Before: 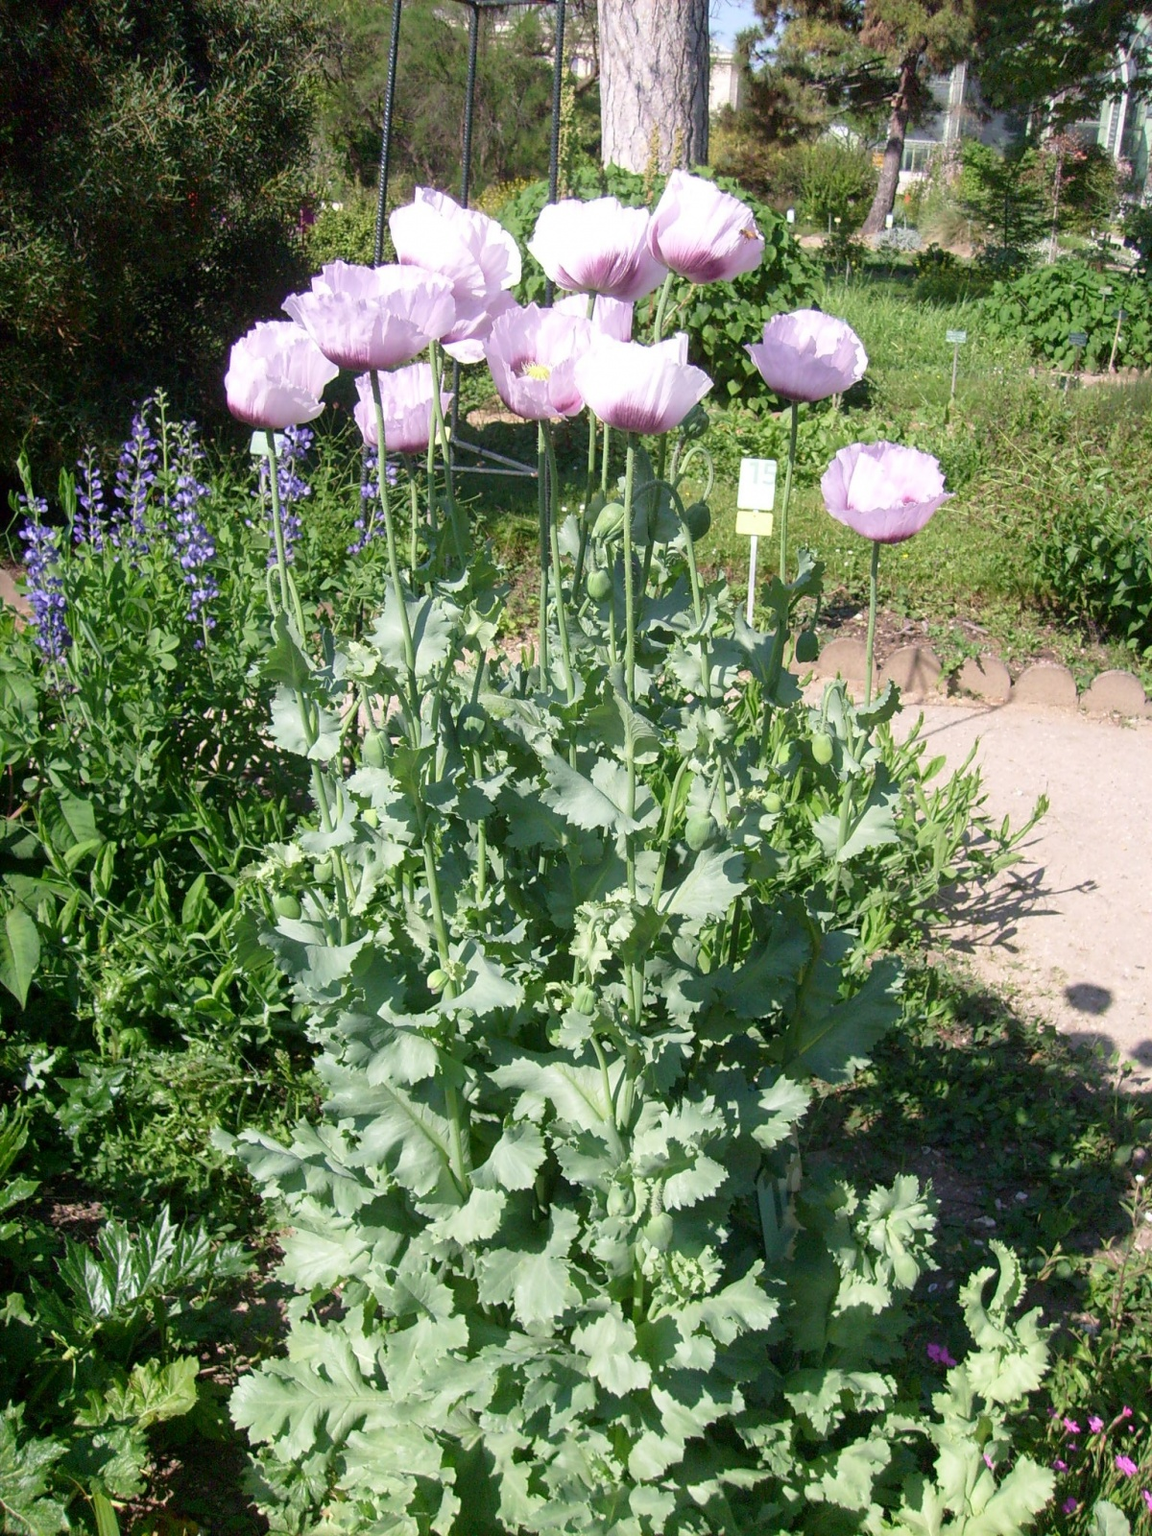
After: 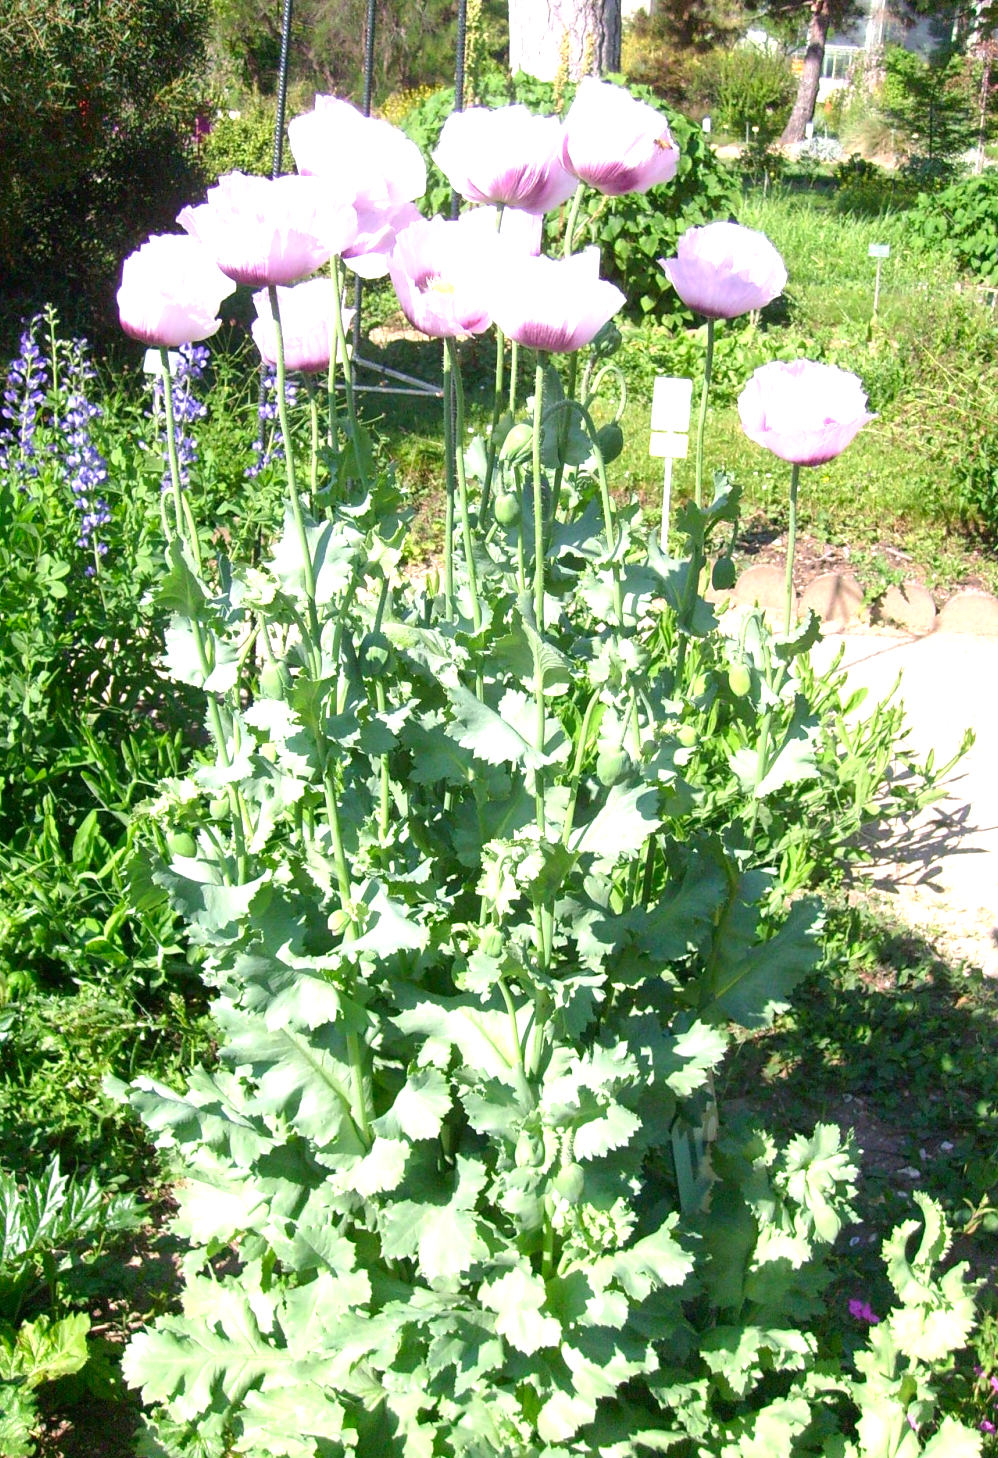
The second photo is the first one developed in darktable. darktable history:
contrast brightness saturation: contrast 0.039, saturation 0.16
crop: left 9.808%, top 6.255%, right 6.978%, bottom 2.565%
exposure: black level correction 0, exposure 0.895 EV, compensate highlight preservation false
